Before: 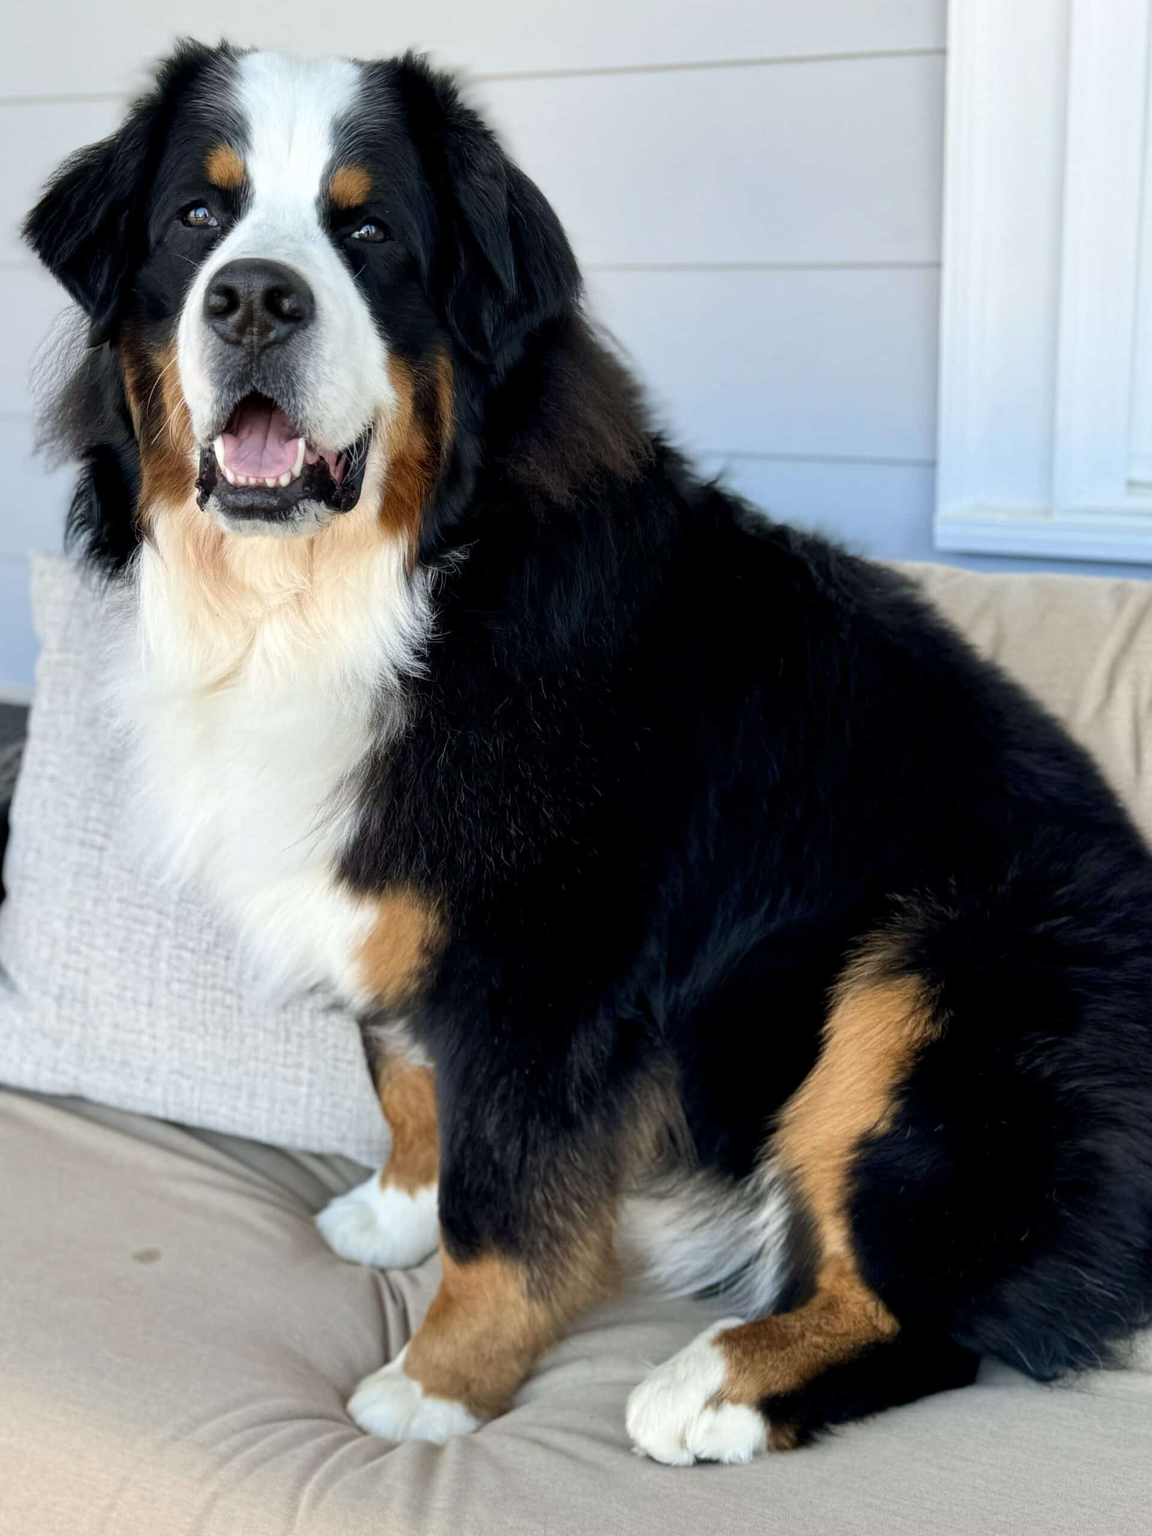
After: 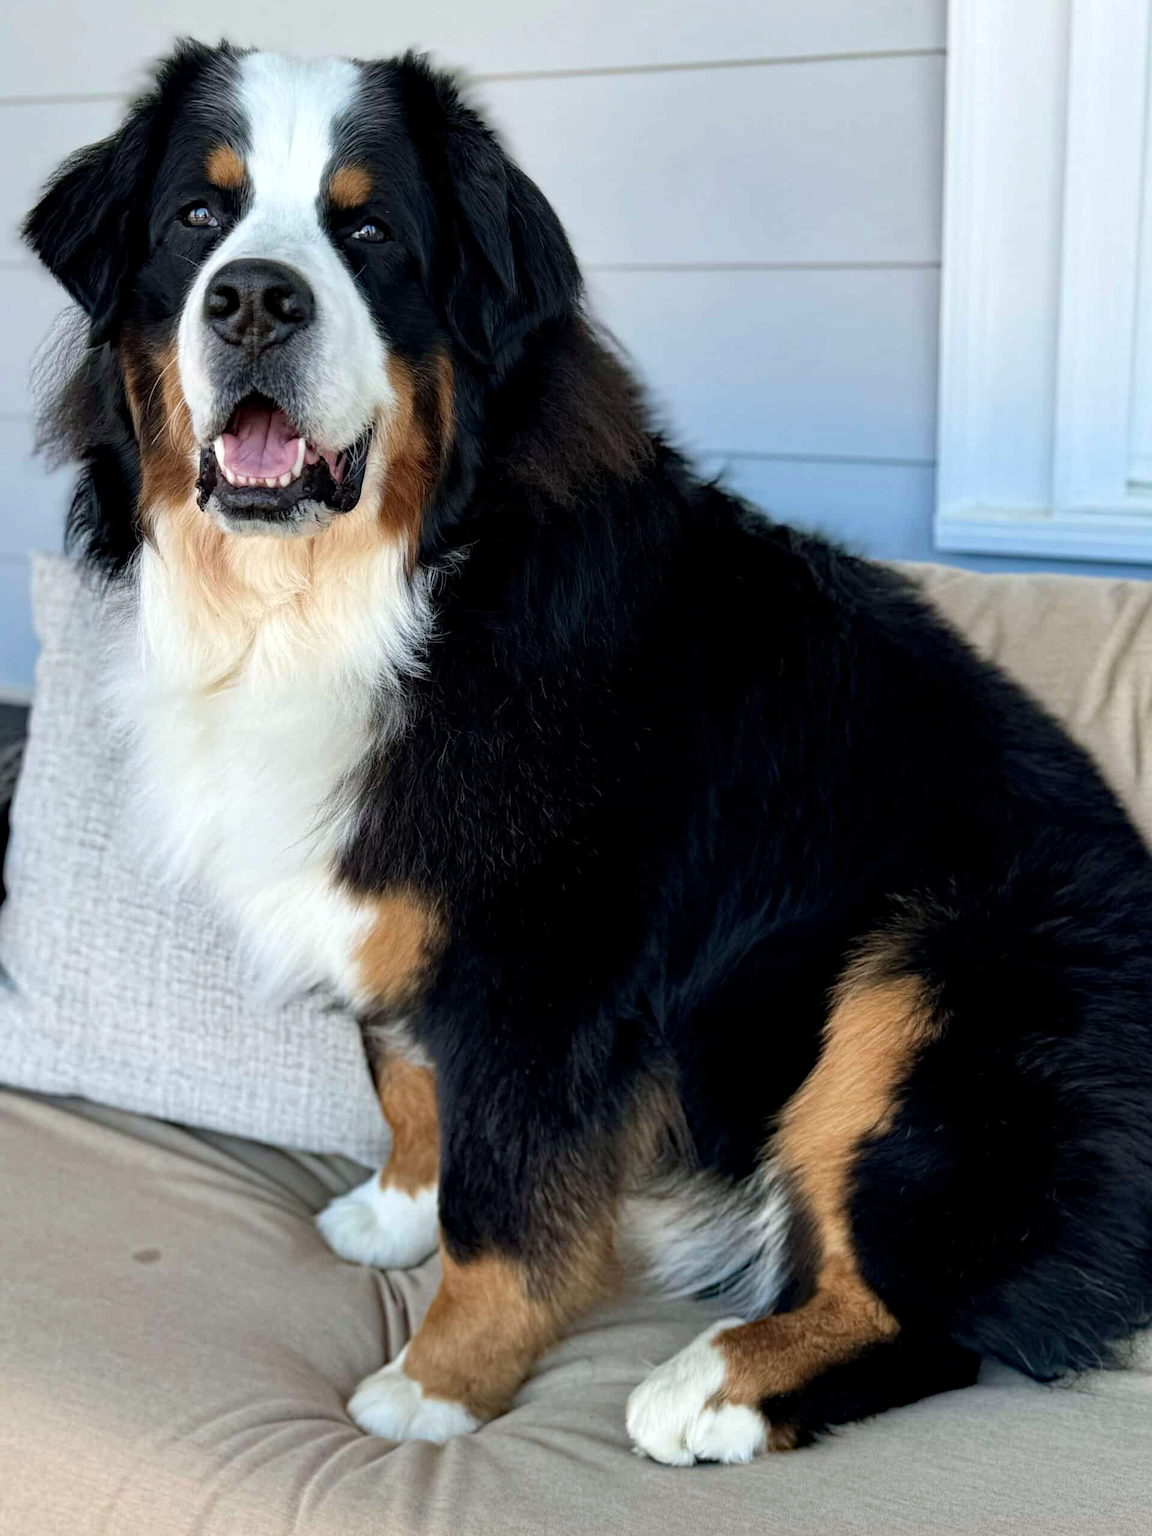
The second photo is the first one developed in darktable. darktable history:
color balance: input saturation 80.07%
white balance: red 0.982, blue 1.018
haze removal: strength 0.4, distance 0.22, compatibility mode true, adaptive false
